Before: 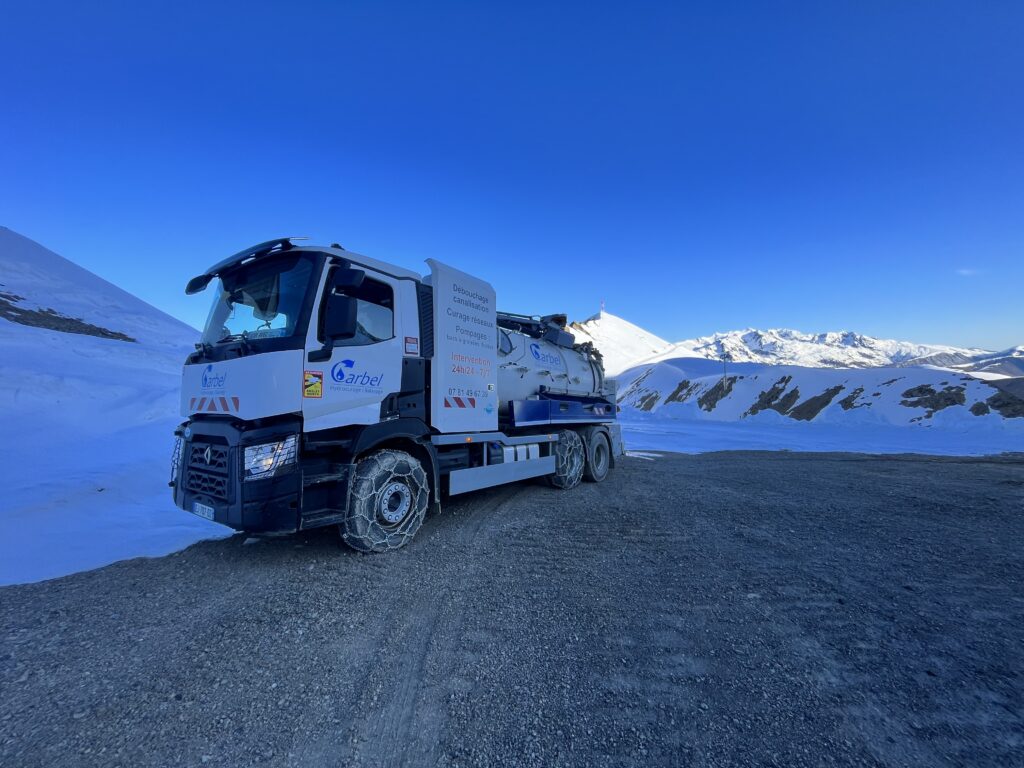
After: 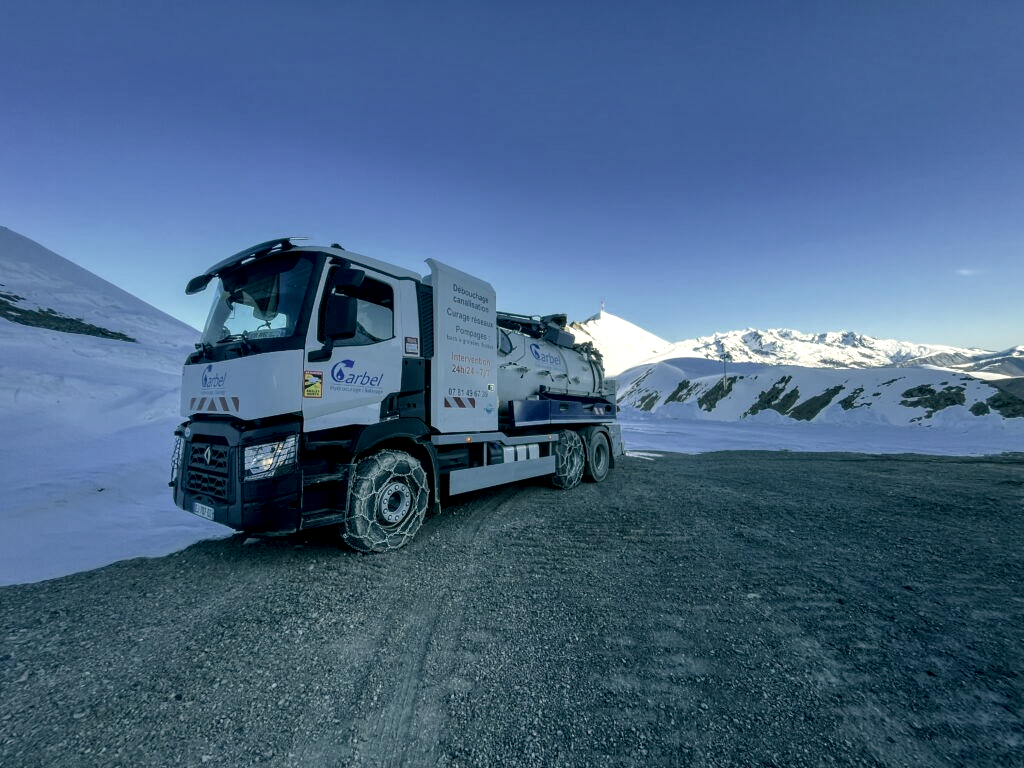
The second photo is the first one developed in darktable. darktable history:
color correction: highlights a* -0.482, highlights b* 9.48, shadows a* -9.48, shadows b* 0.803
contrast brightness saturation: contrast -0.05, saturation -0.41
local contrast: detail 154%
